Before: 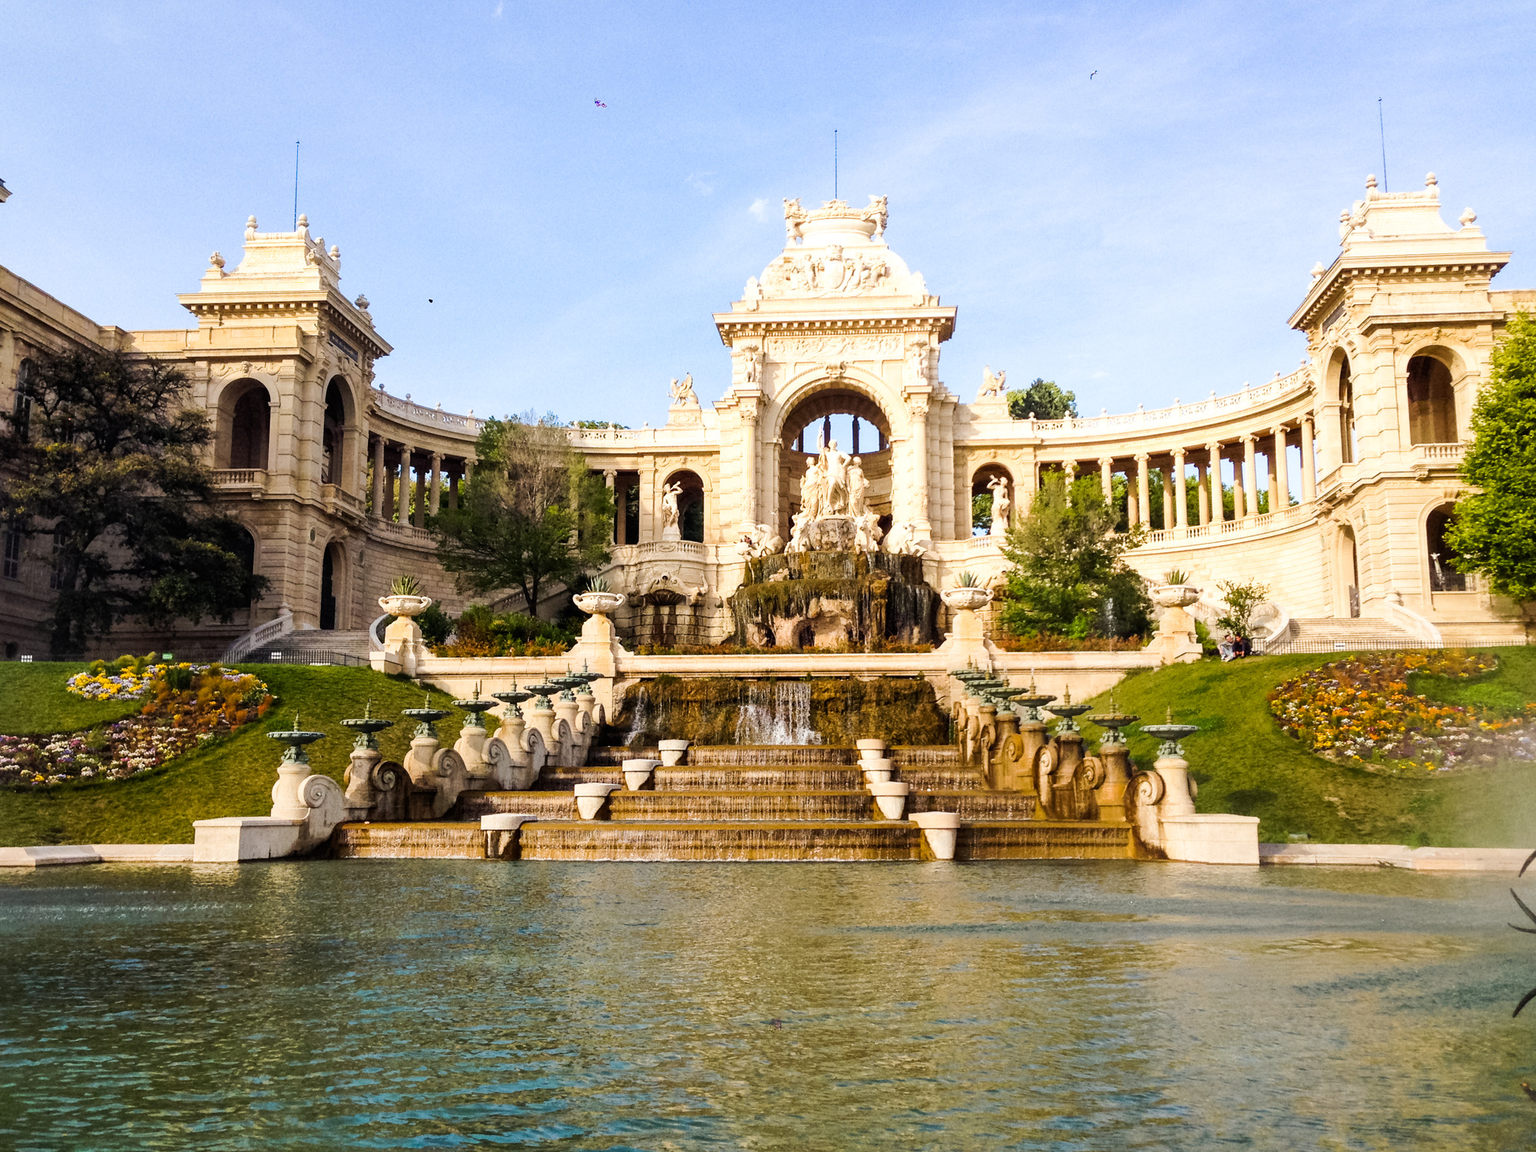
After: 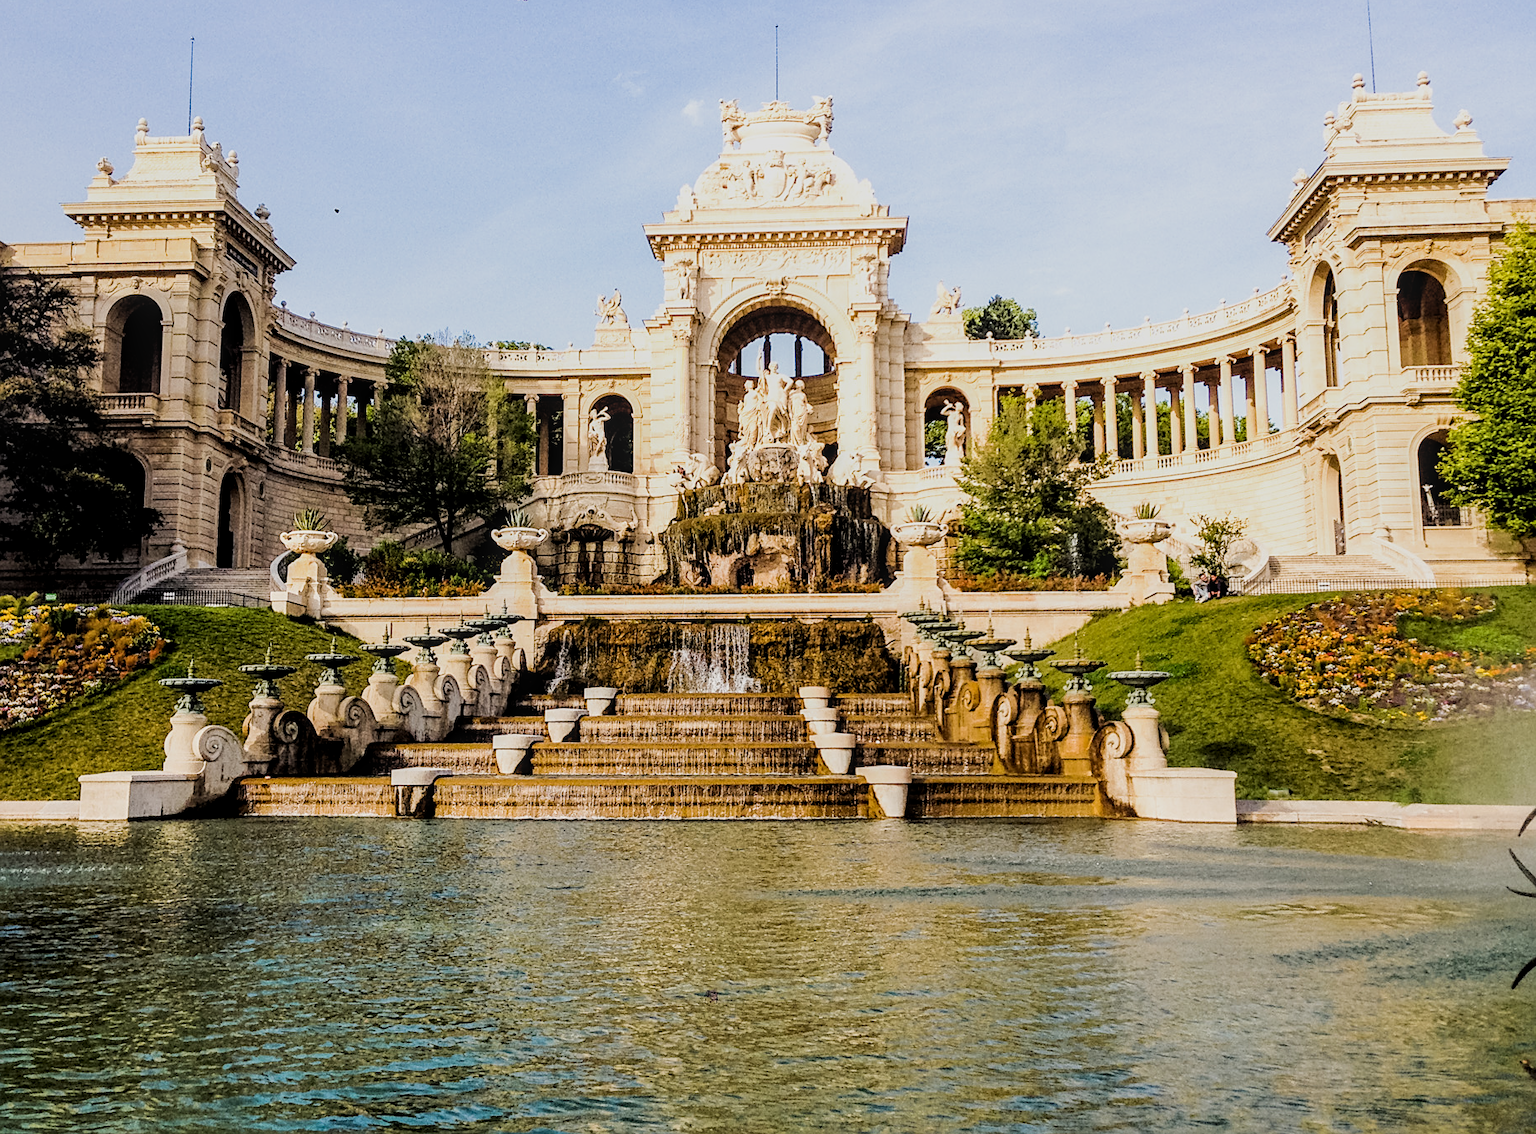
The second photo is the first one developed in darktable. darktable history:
filmic rgb: black relative exposure -5.11 EV, white relative exposure 4 EV, hardness 2.9, contrast 1.1, highlights saturation mix -20.87%
sharpen: on, module defaults
crop and rotate: left 7.857%, top 9.323%
local contrast: on, module defaults
